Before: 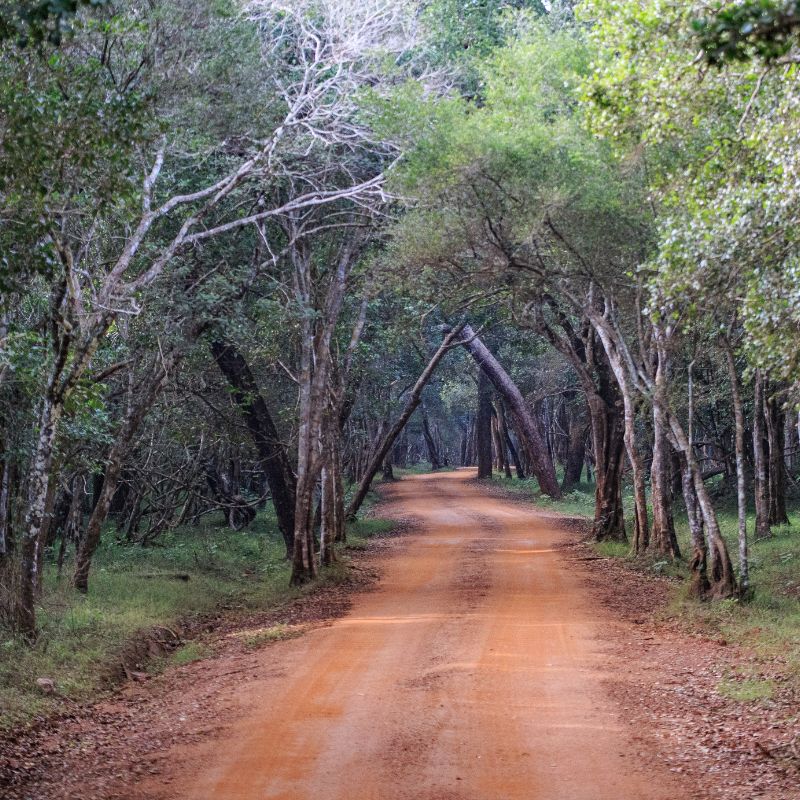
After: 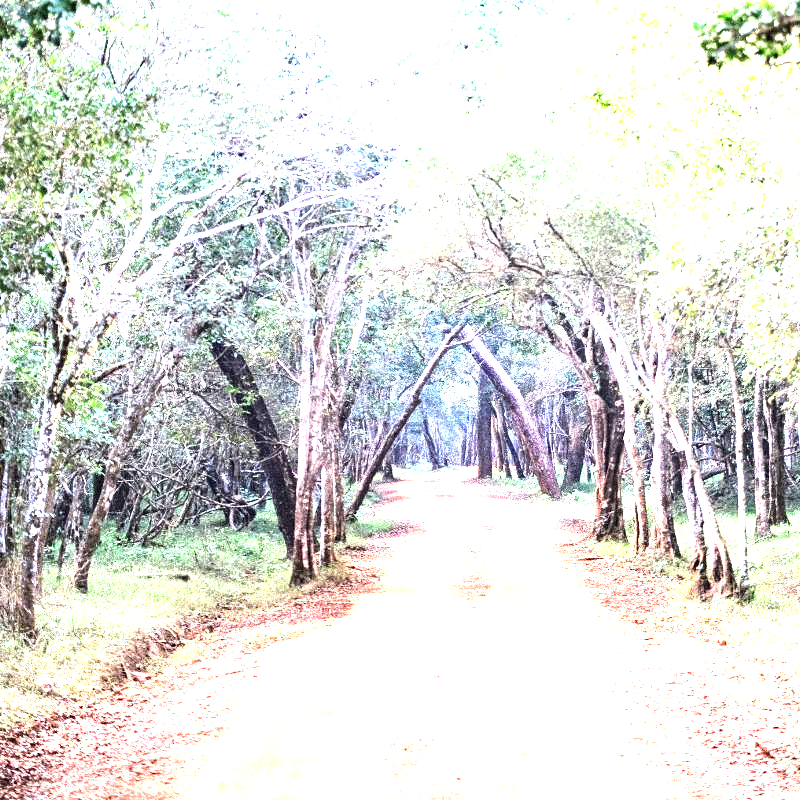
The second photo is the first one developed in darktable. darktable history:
exposure: black level correction 0.001, exposure 2.702 EV, compensate exposure bias true, compensate highlight preservation false
tone equalizer: -8 EV -0.765 EV, -7 EV -0.711 EV, -6 EV -0.609 EV, -5 EV -0.421 EV, -3 EV 0.374 EV, -2 EV 0.6 EV, -1 EV 0.694 EV, +0 EV 0.732 EV, edges refinement/feathering 500, mask exposure compensation -1.57 EV, preserve details no
